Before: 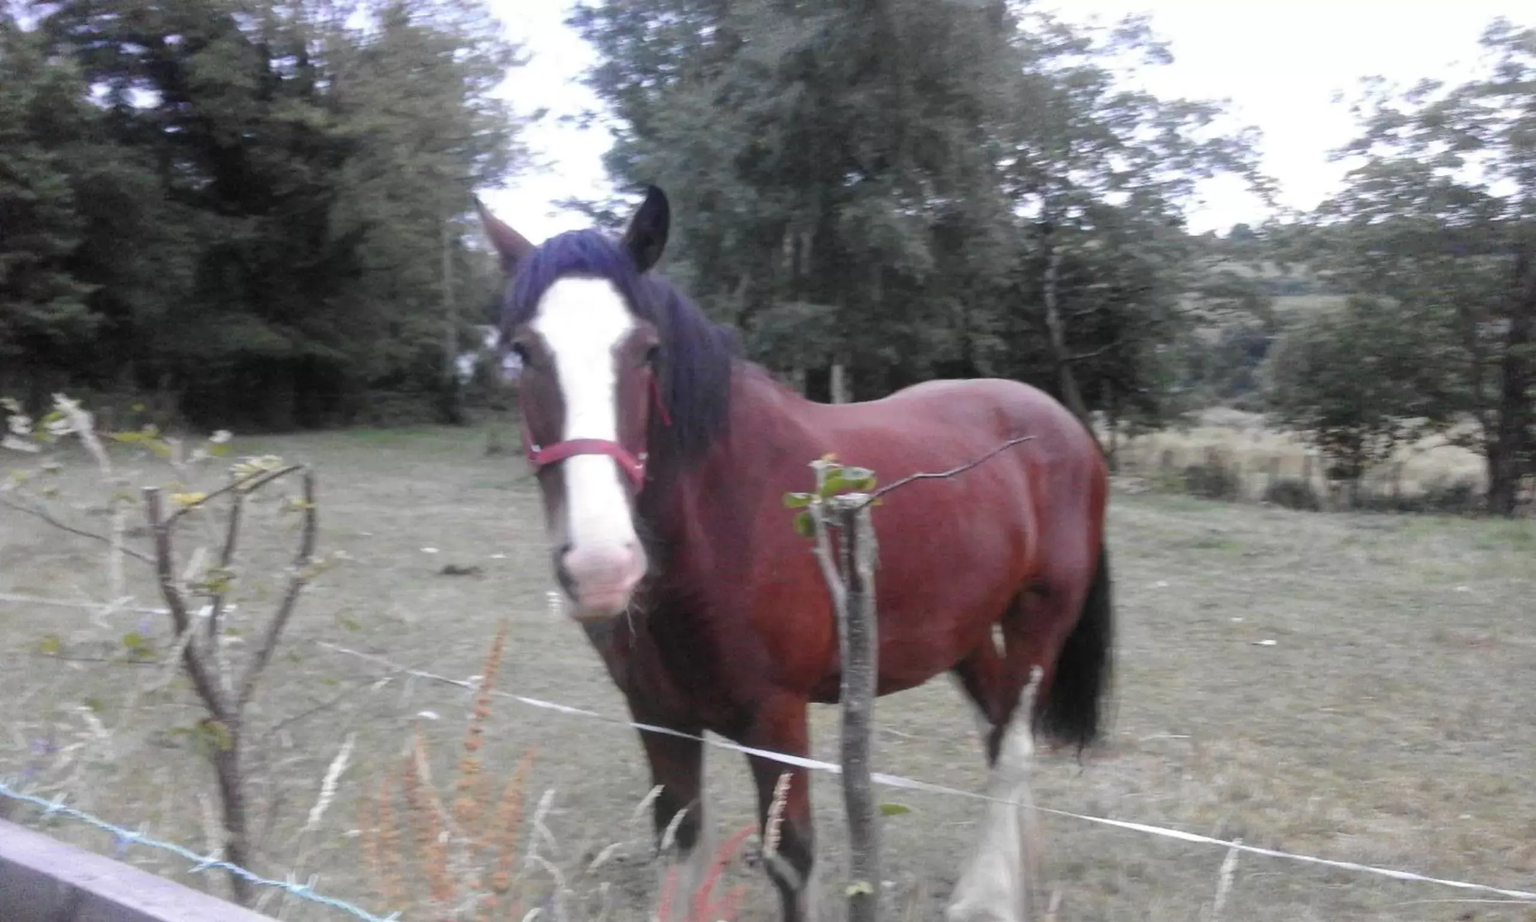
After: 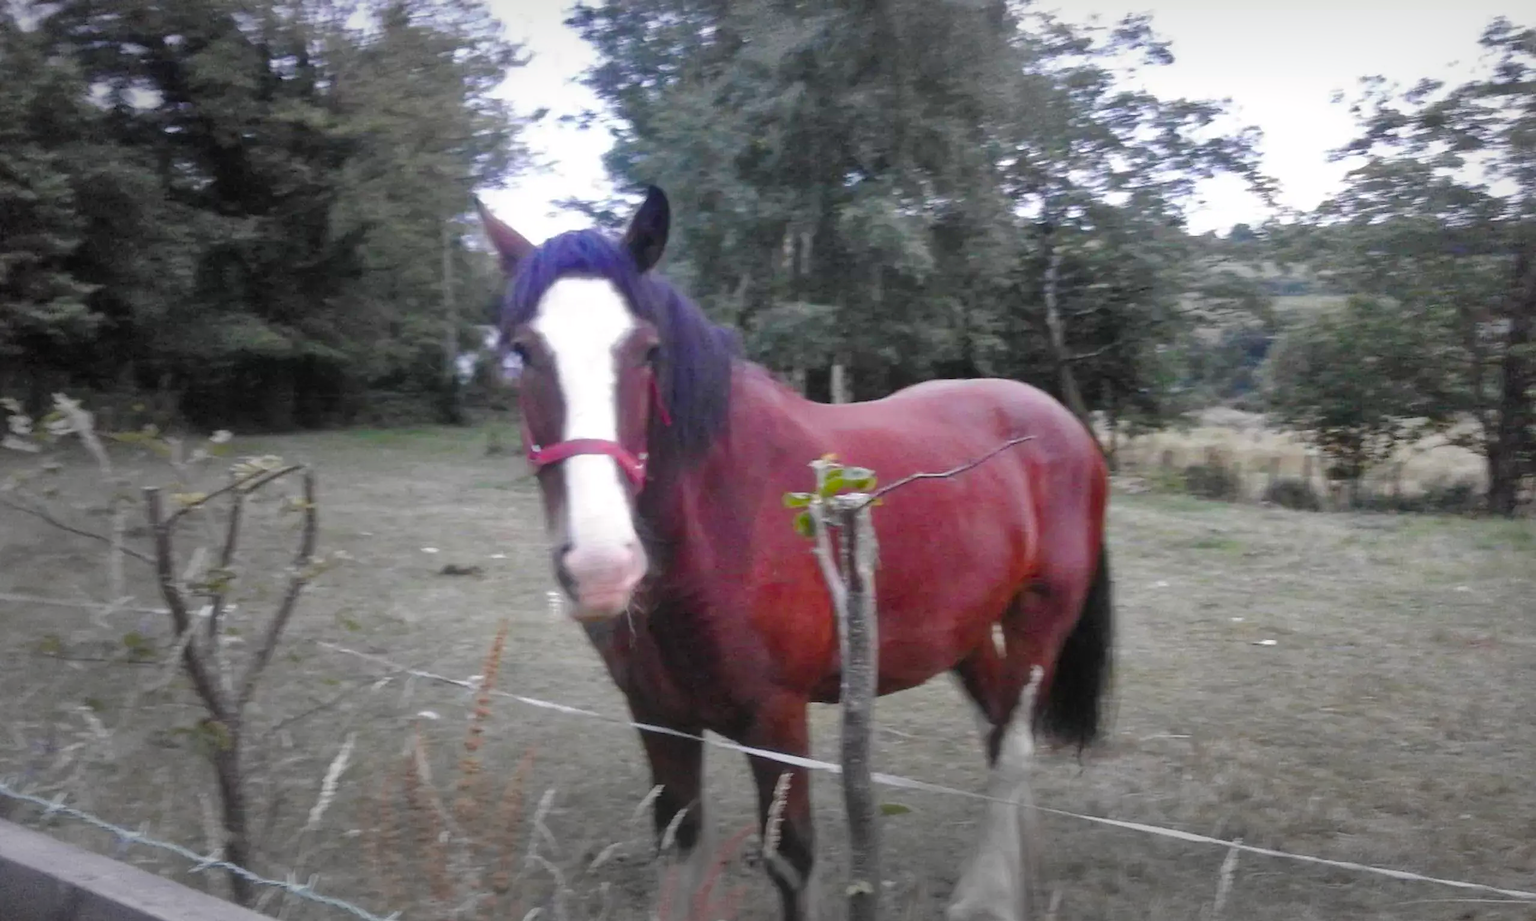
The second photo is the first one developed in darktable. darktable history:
sharpen: amount 0.213
color balance rgb: highlights gain › chroma 0.134%, highlights gain › hue 332.25°, perceptual saturation grading › global saturation 26.368%, perceptual saturation grading › highlights -28.914%, perceptual saturation grading › mid-tones 15.947%, perceptual saturation grading › shadows 33.467%, global vibrance 20%
vignetting: fall-off start 54.07%, center (0.218, -0.239), automatic ratio true, width/height ratio 1.312, shape 0.217
shadows and highlights: shadows 58.57, soften with gaussian
